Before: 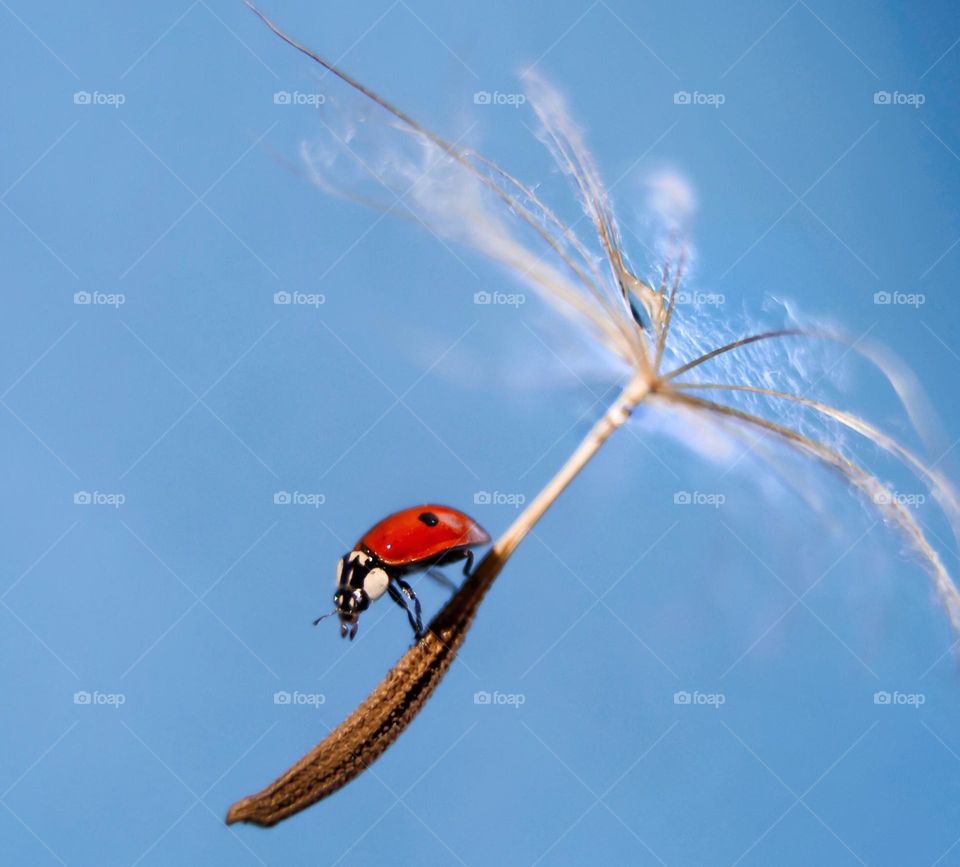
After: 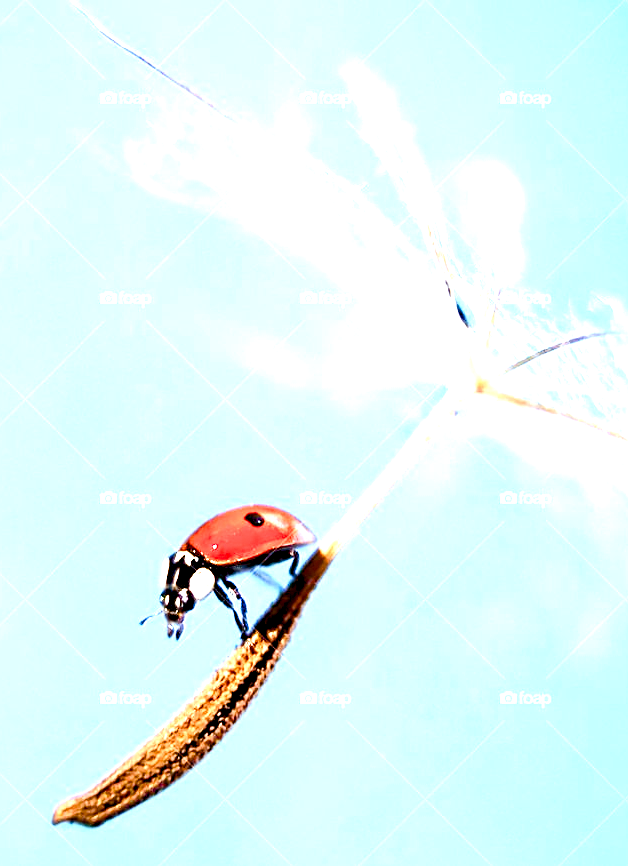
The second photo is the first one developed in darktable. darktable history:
exposure: exposure 2.044 EV, compensate highlight preservation false
tone equalizer: -8 EV 0.048 EV, smoothing diameter 24.9%, edges refinement/feathering 6.75, preserve details guided filter
color balance rgb: shadows lift › luminance -20.287%, power › hue 61.86°, highlights gain › luminance 14.734%, global offset › luminance -1.421%, perceptual saturation grading › global saturation 20%, perceptual saturation grading › highlights -49.134%, perceptual saturation grading › shadows 24.593%, global vibrance 39.651%
sharpen: on, module defaults
crop and rotate: left 18.225%, right 16.334%
local contrast: mode bilateral grid, contrast 100, coarseness 100, detail 95%, midtone range 0.2
contrast brightness saturation: contrast 0.139
color zones: curves: ch1 [(0, 0.523) (0.143, 0.545) (0.286, 0.52) (0.429, 0.506) (0.571, 0.503) (0.714, 0.503) (0.857, 0.508) (1, 0.523)]
